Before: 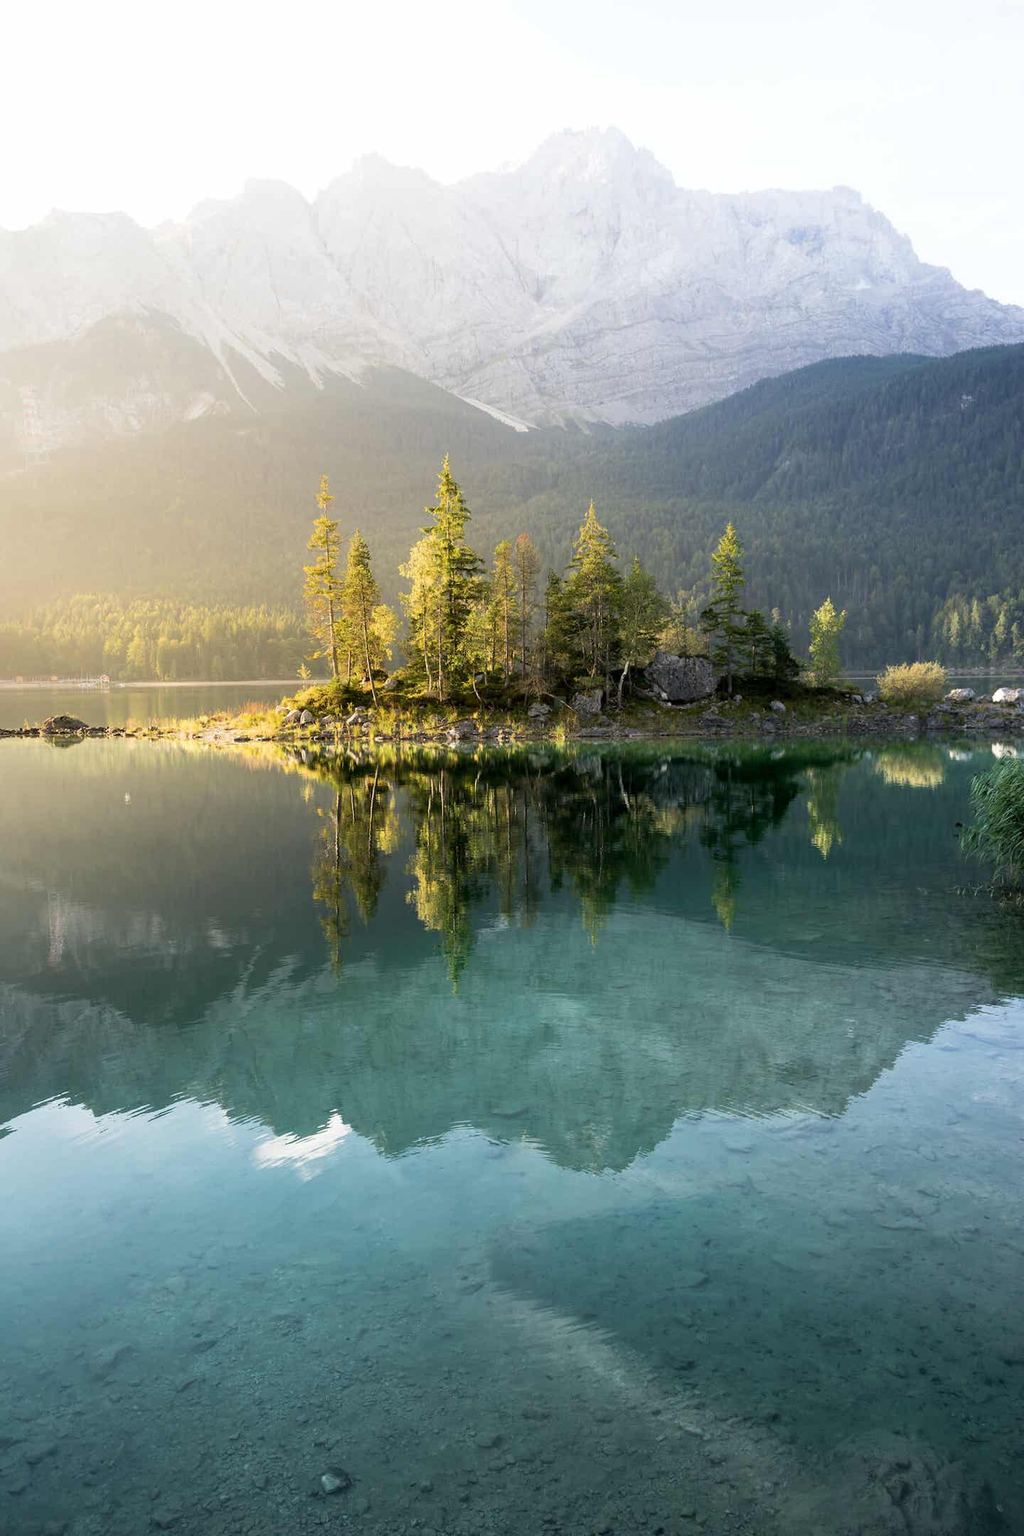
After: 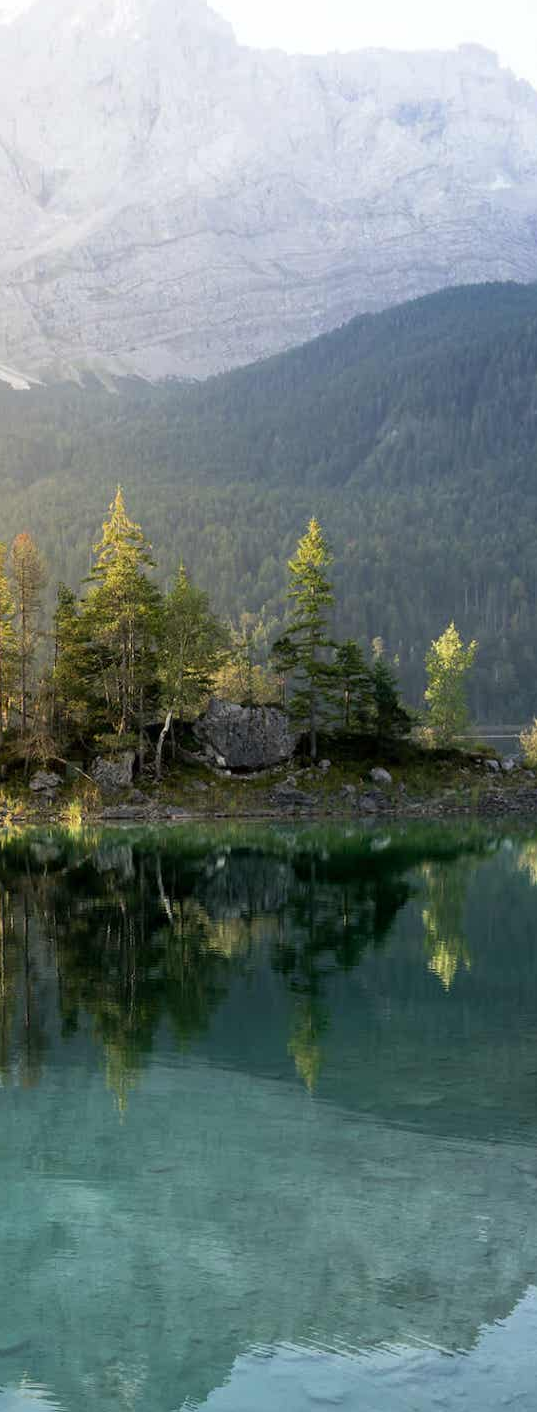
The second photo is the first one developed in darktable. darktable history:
crop and rotate: left 49.572%, top 10.131%, right 13.073%, bottom 24.517%
